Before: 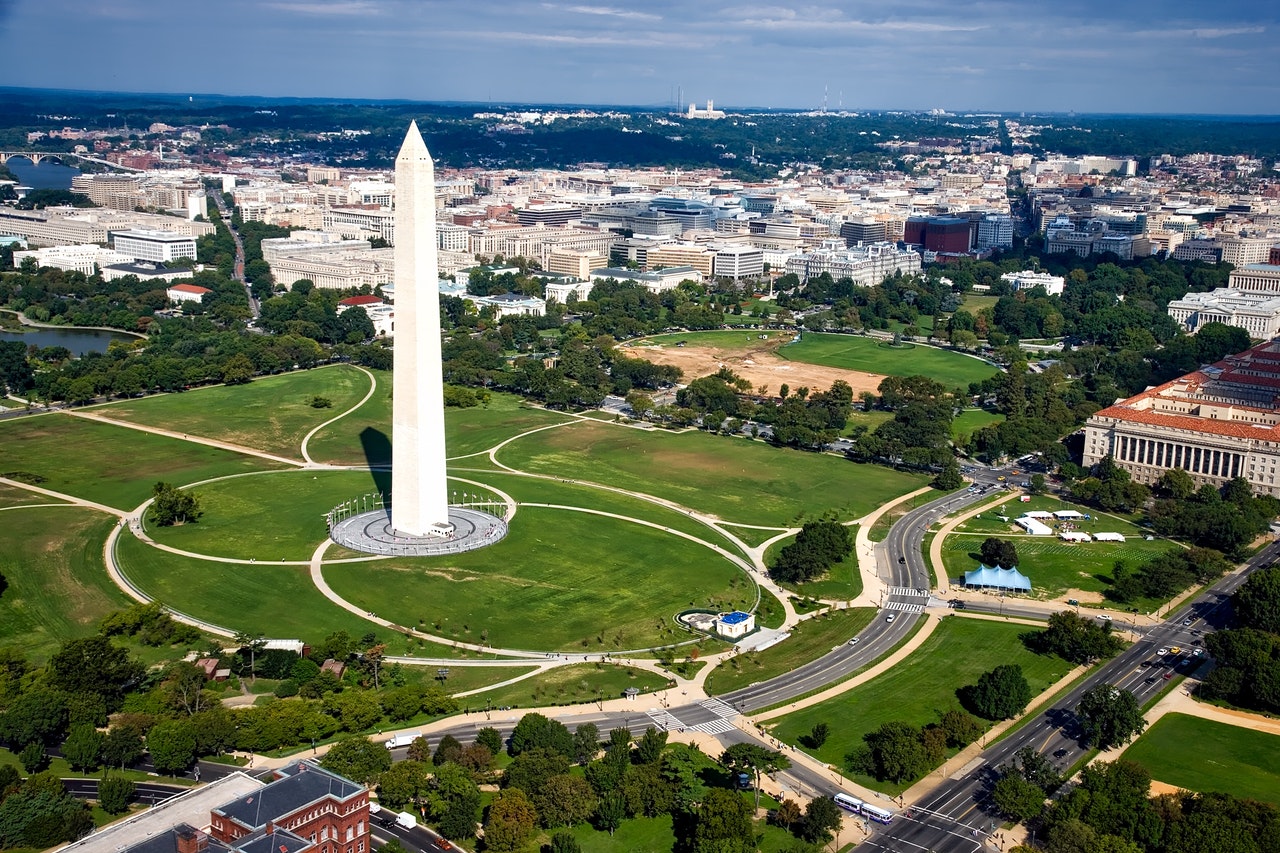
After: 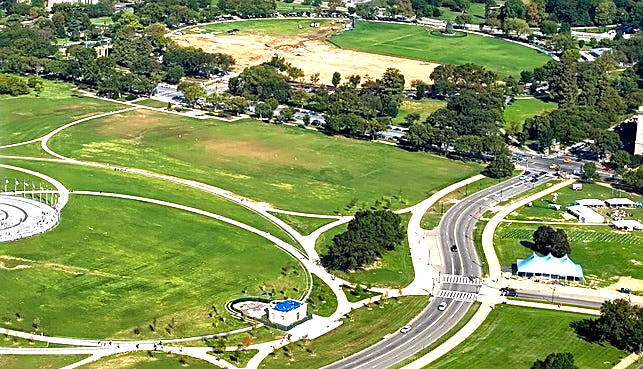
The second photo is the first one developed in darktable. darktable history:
sharpen: on, module defaults
crop: left 35.03%, top 36.625%, right 14.663%, bottom 20.057%
exposure: black level correction 0, exposure 1.1 EV, compensate exposure bias true, compensate highlight preservation false
